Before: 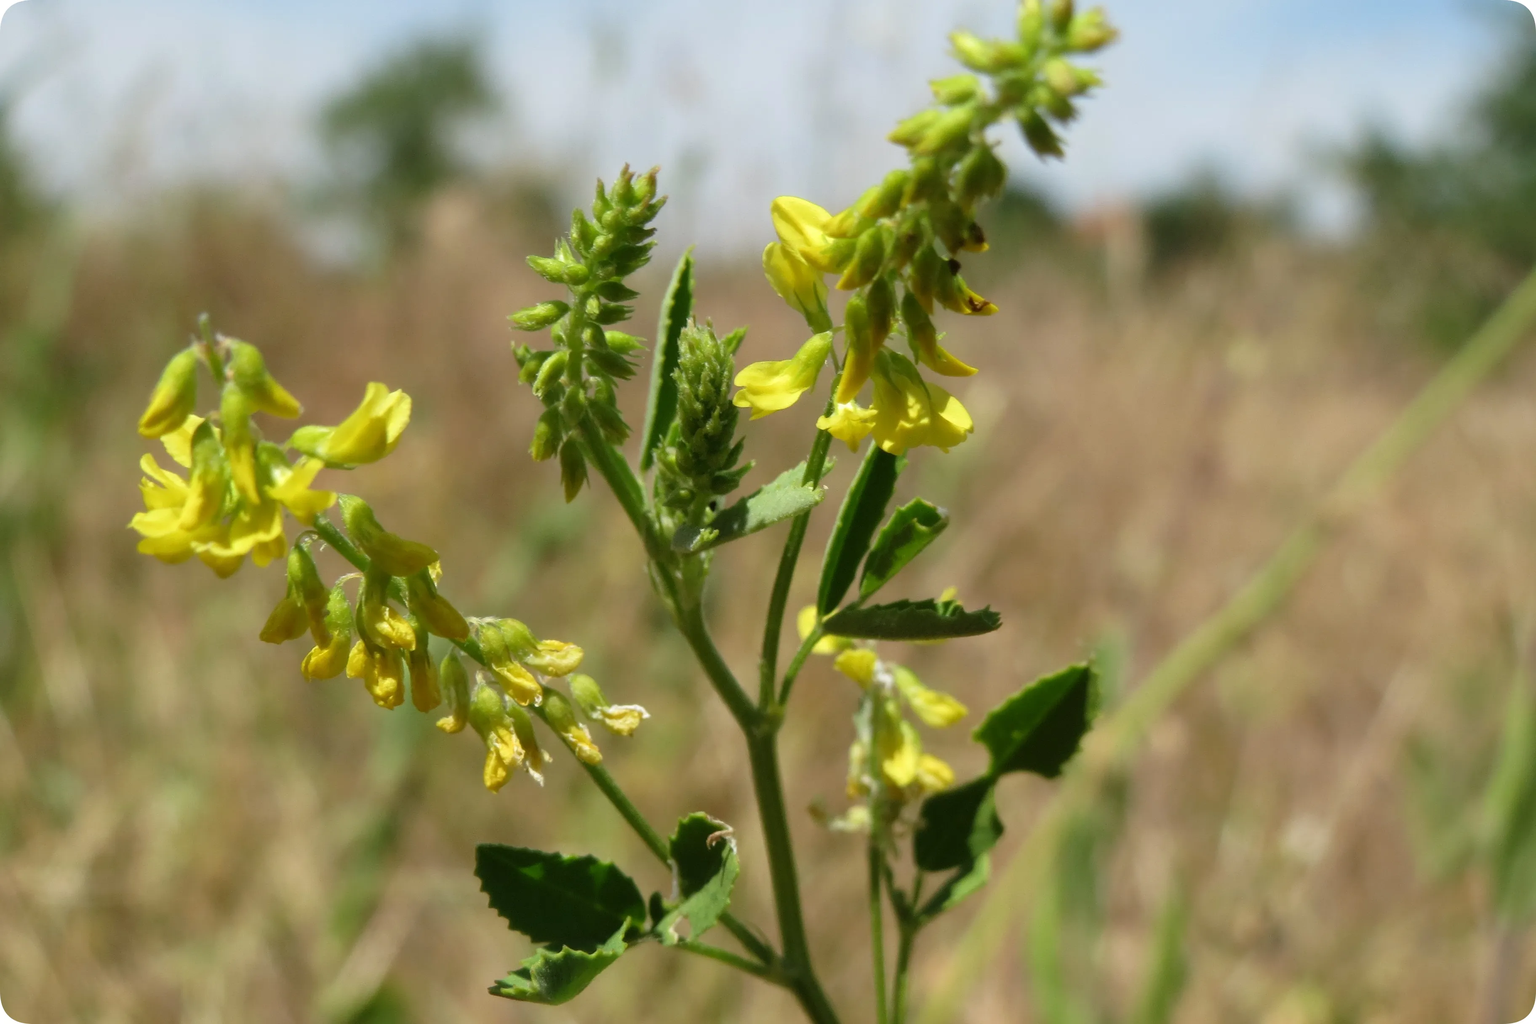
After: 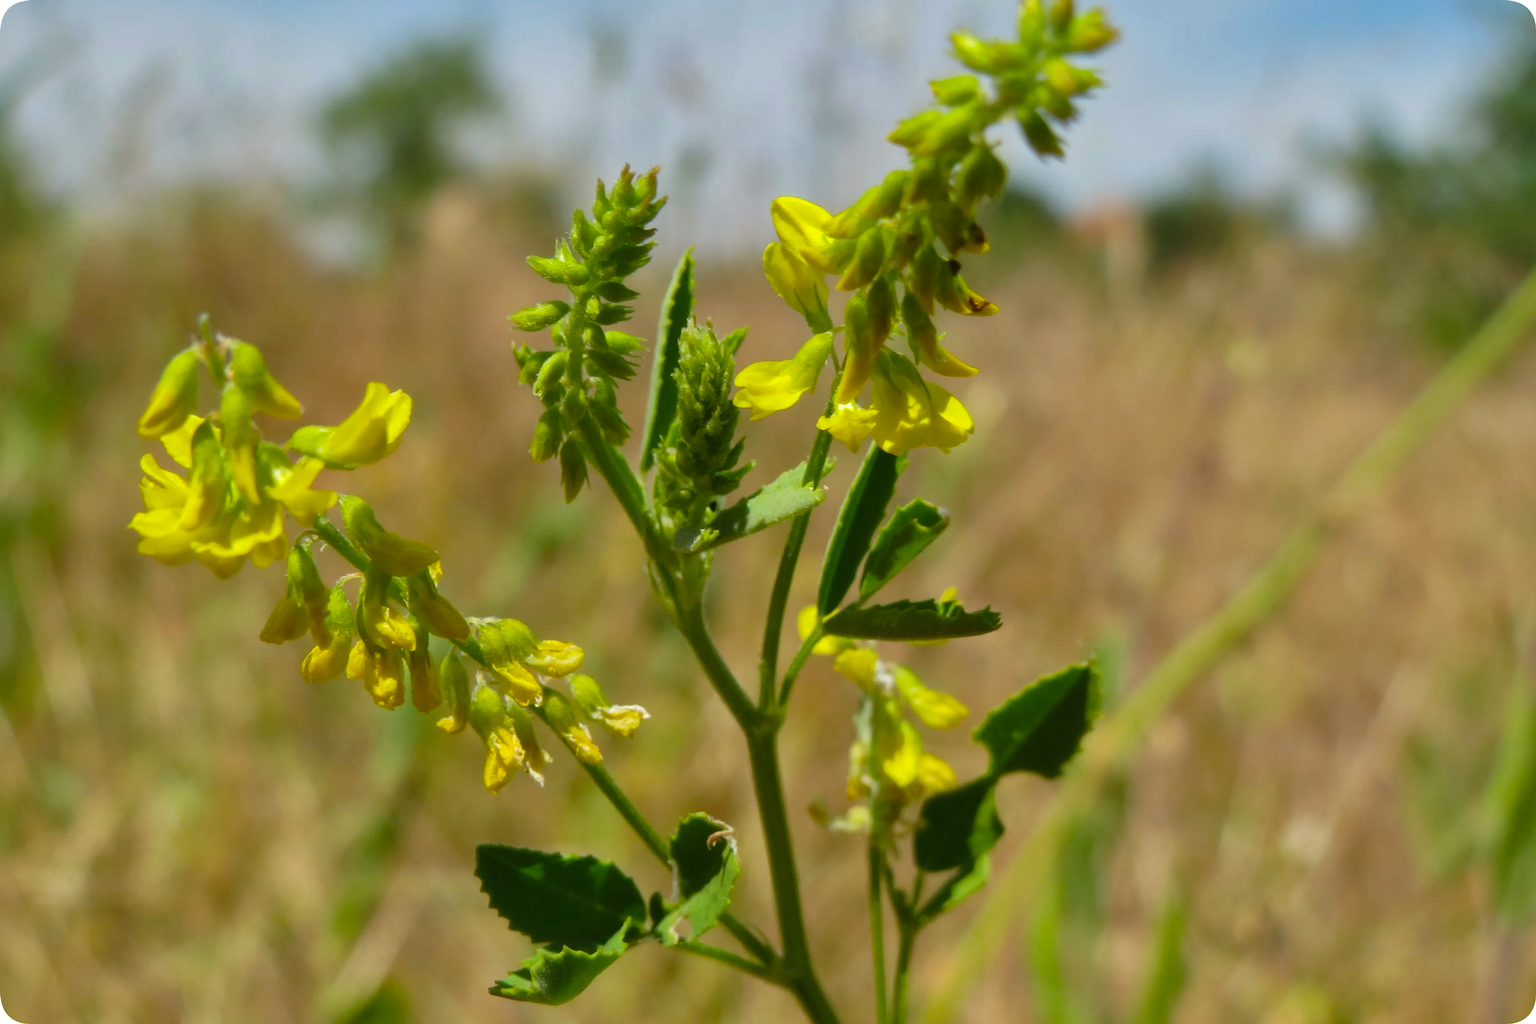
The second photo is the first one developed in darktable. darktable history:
color balance rgb: perceptual saturation grading › global saturation 20%, global vibrance 20%
shadows and highlights: shadows 40, highlights -60
